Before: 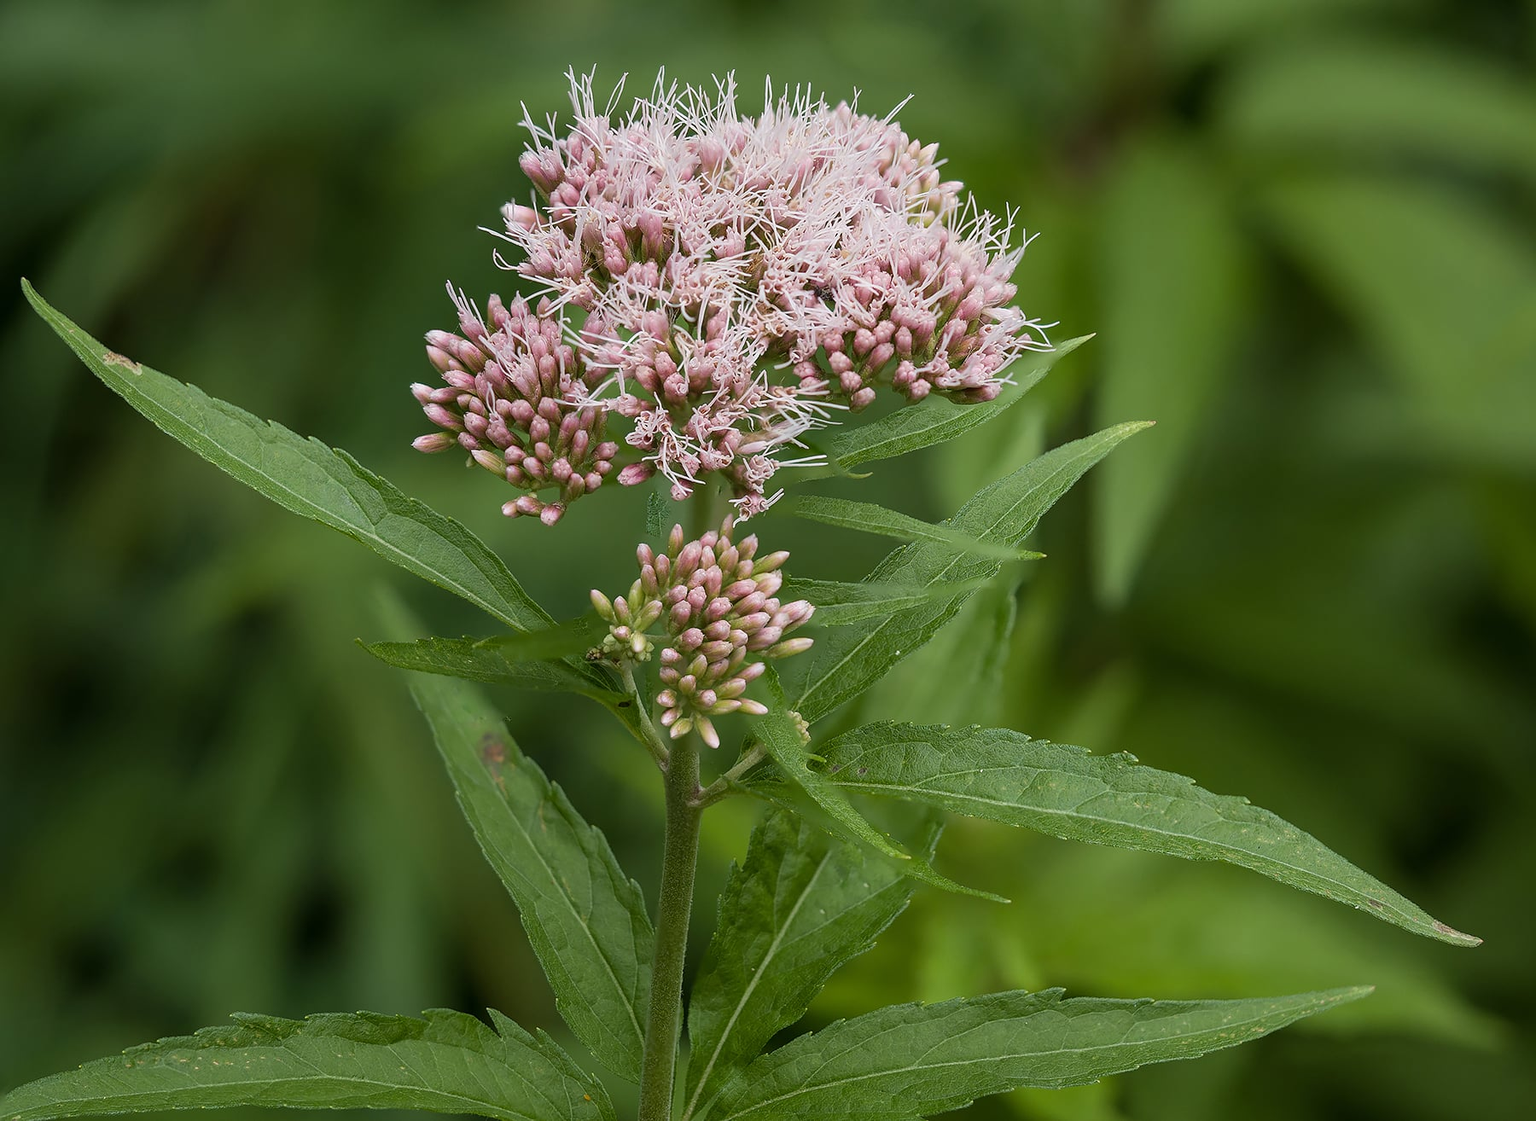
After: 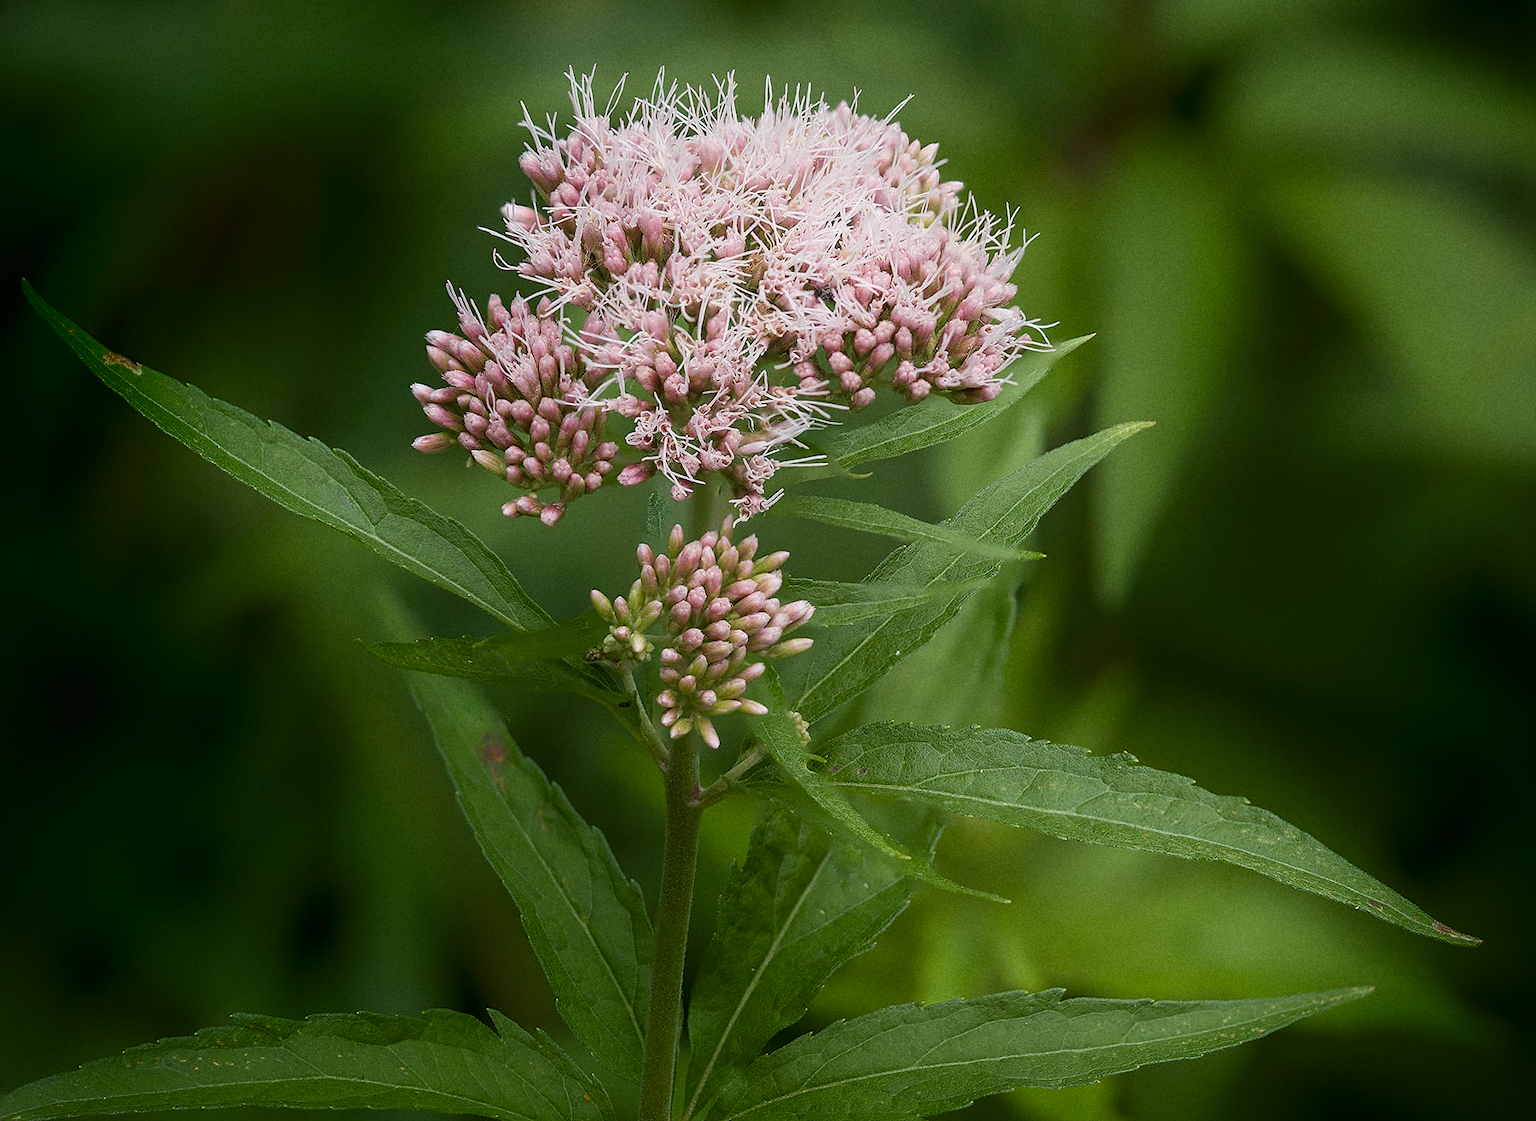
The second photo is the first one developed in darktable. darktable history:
grain: on, module defaults
shadows and highlights: shadows -90, highlights 90, soften with gaussian
vignetting: fall-off start 97.23%, saturation -0.024, center (-0.033, -0.042), width/height ratio 1.179, unbound false
